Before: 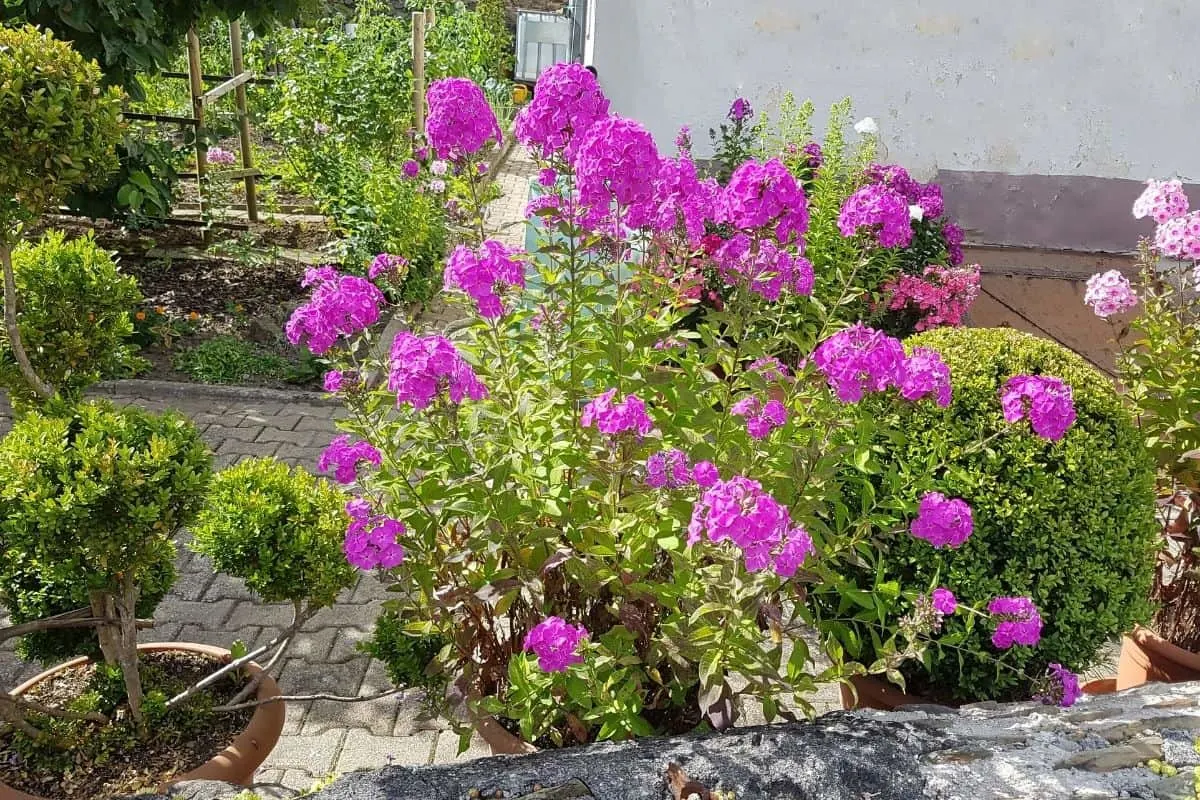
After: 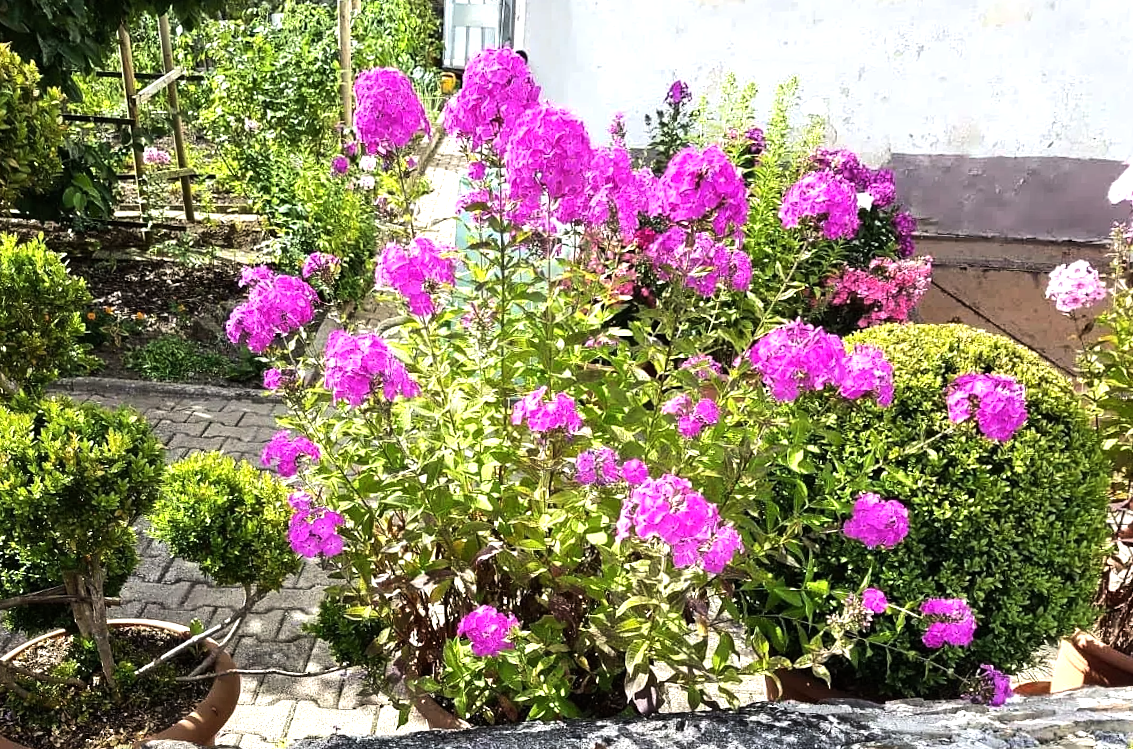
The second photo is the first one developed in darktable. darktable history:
tone equalizer: -8 EV -1.08 EV, -7 EV -1.01 EV, -6 EV -0.867 EV, -5 EV -0.578 EV, -3 EV 0.578 EV, -2 EV 0.867 EV, -1 EV 1.01 EV, +0 EV 1.08 EV, edges refinement/feathering 500, mask exposure compensation -1.57 EV, preserve details no
rotate and perspective: rotation 0.062°, lens shift (vertical) 0.115, lens shift (horizontal) -0.133, crop left 0.047, crop right 0.94, crop top 0.061, crop bottom 0.94
